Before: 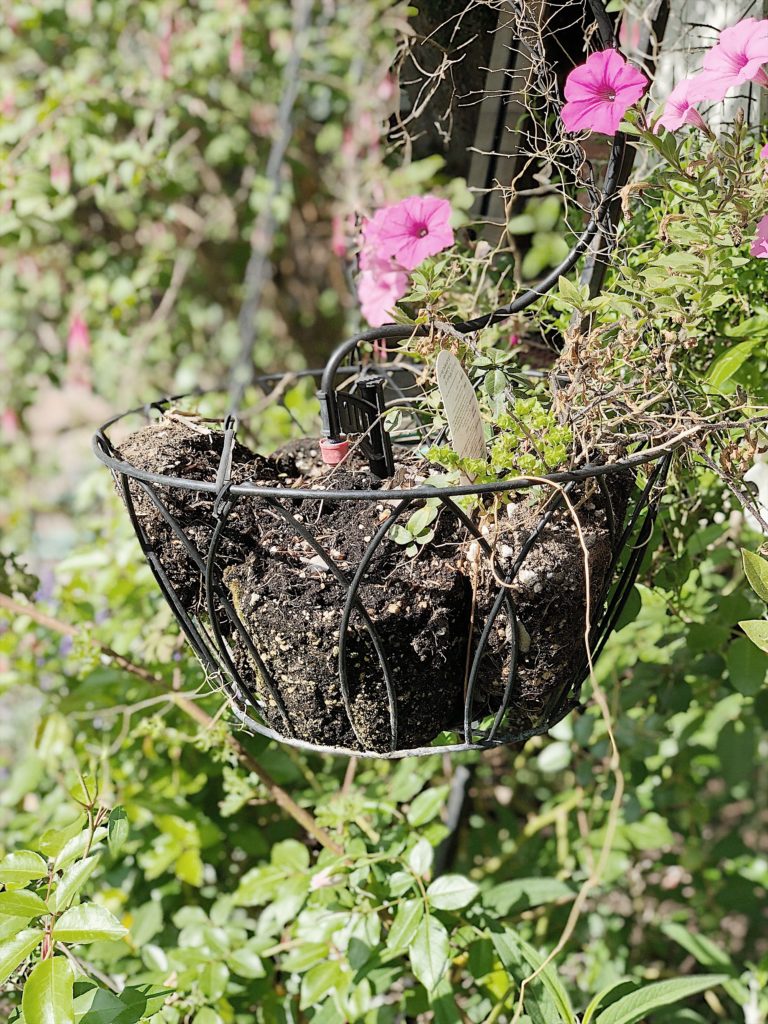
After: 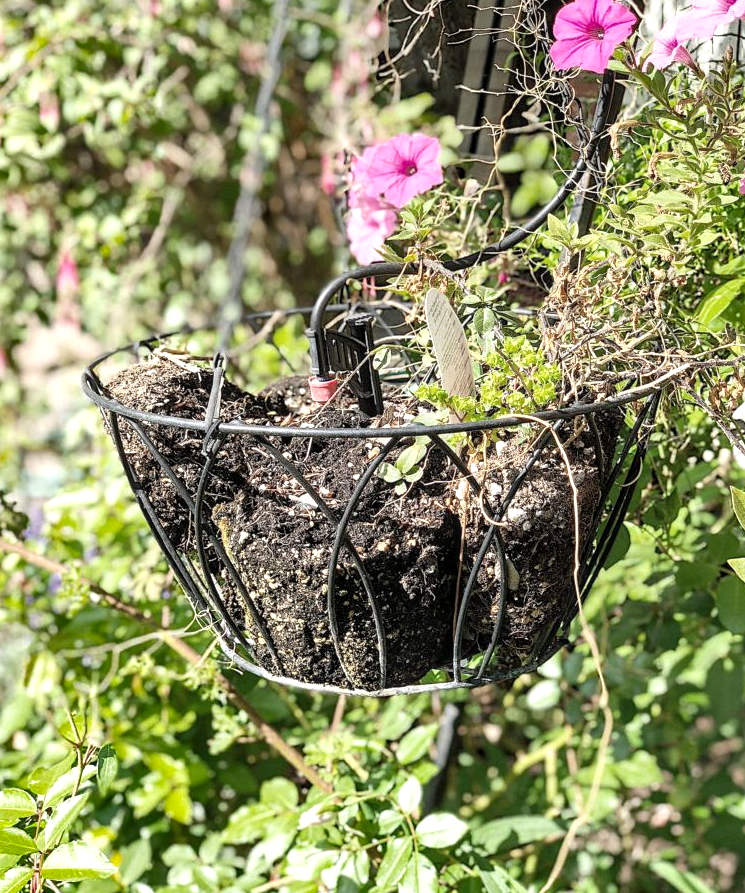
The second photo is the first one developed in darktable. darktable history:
local contrast: on, module defaults
base curve: curves: ch0 [(0, 0) (0.472, 0.455) (1, 1)], preserve colors none
exposure: black level correction 0.001, exposure 0.5 EV, compensate exposure bias true, compensate highlight preservation false
shadows and highlights: shadows 25, highlights -48, soften with gaussian
crop: left 1.507%, top 6.147%, right 1.379%, bottom 6.637%
